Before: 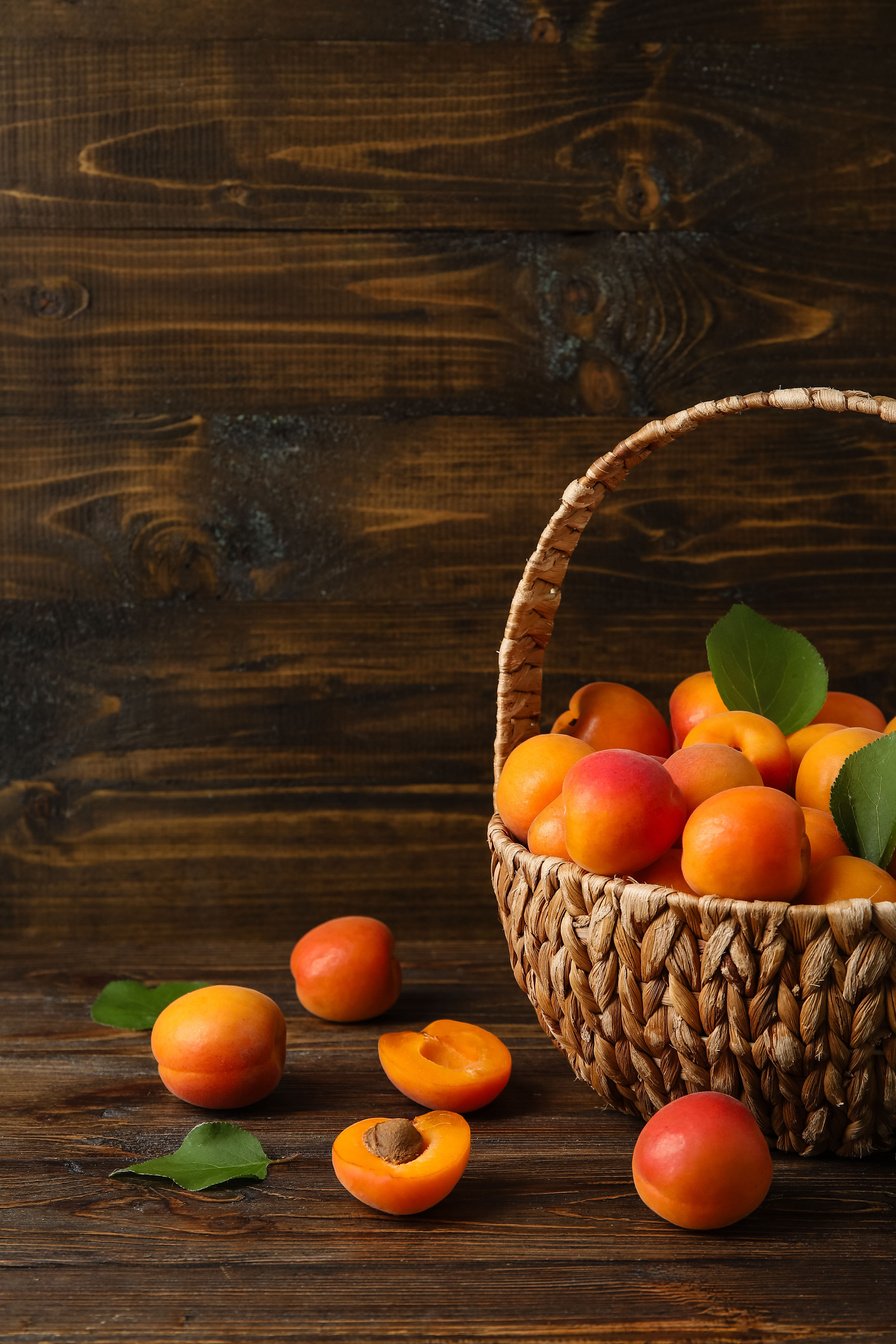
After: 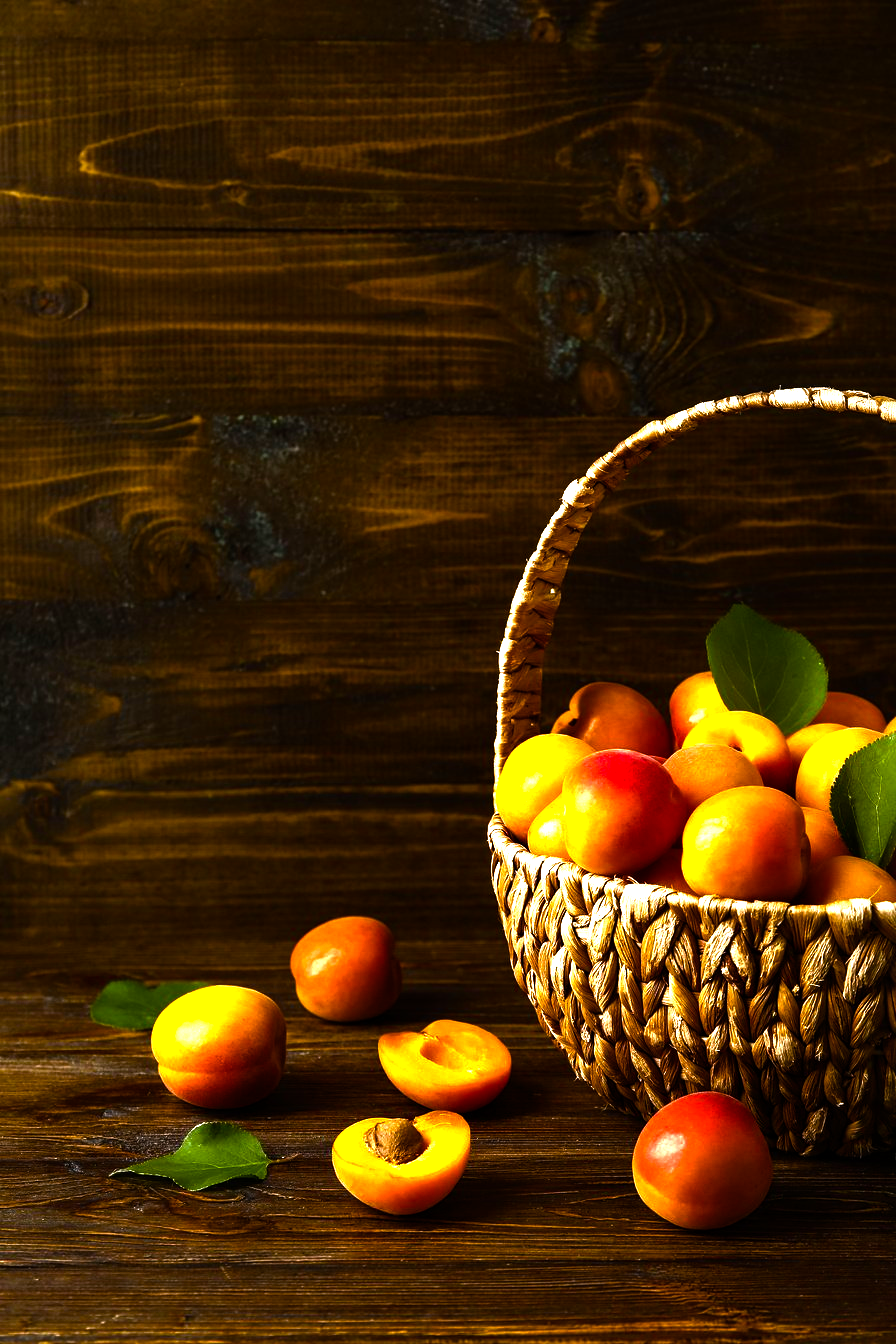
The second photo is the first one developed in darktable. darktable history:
color balance rgb: perceptual saturation grading › global saturation 24.614%, perceptual saturation grading › highlights -51.058%, perceptual saturation grading › mid-tones 19.422%, perceptual saturation grading › shadows 60.374%, perceptual brilliance grading › highlights 74.233%, perceptual brilliance grading › shadows -30.339%, global vibrance 30.171%, contrast 10.329%
tone equalizer: edges refinement/feathering 500, mask exposure compensation -1.57 EV, preserve details no
